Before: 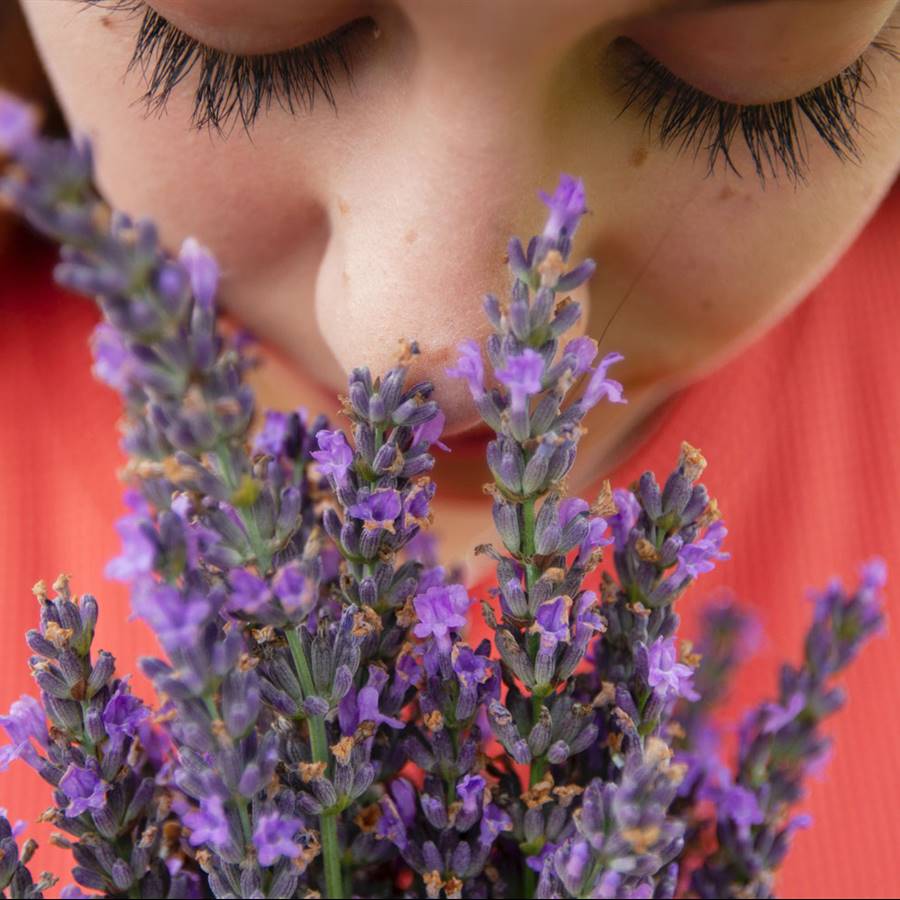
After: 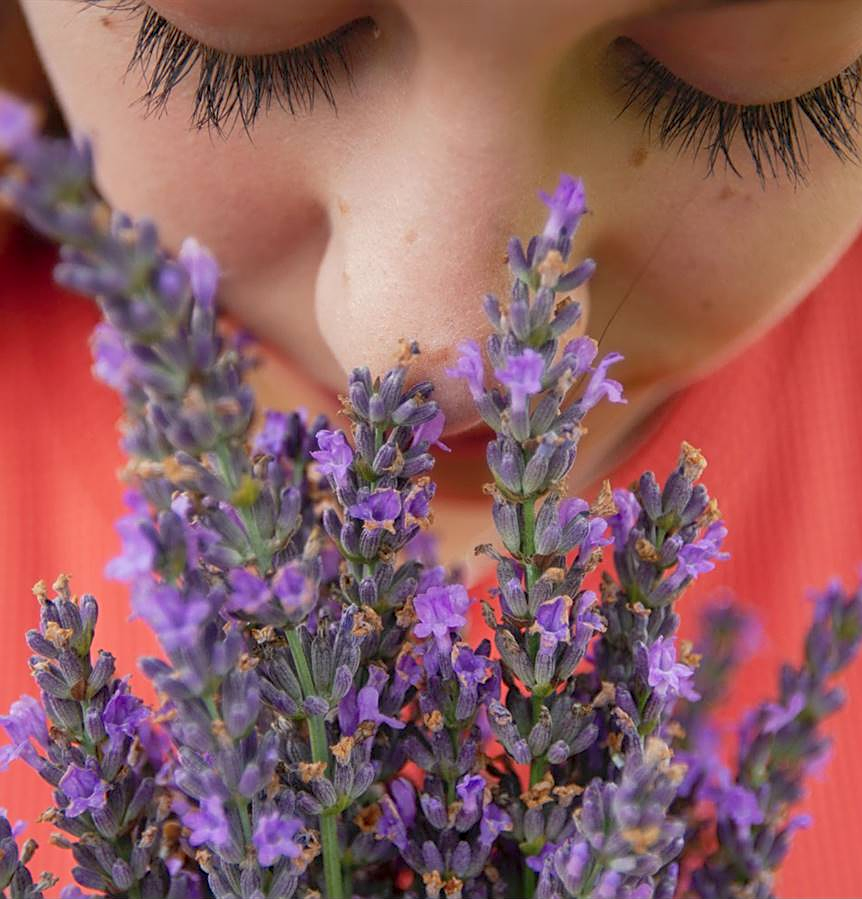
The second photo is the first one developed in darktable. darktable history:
crop: right 4.126%, bottom 0.031%
base curve: exposure shift 0, preserve colors none
shadows and highlights: on, module defaults
sharpen: on, module defaults
